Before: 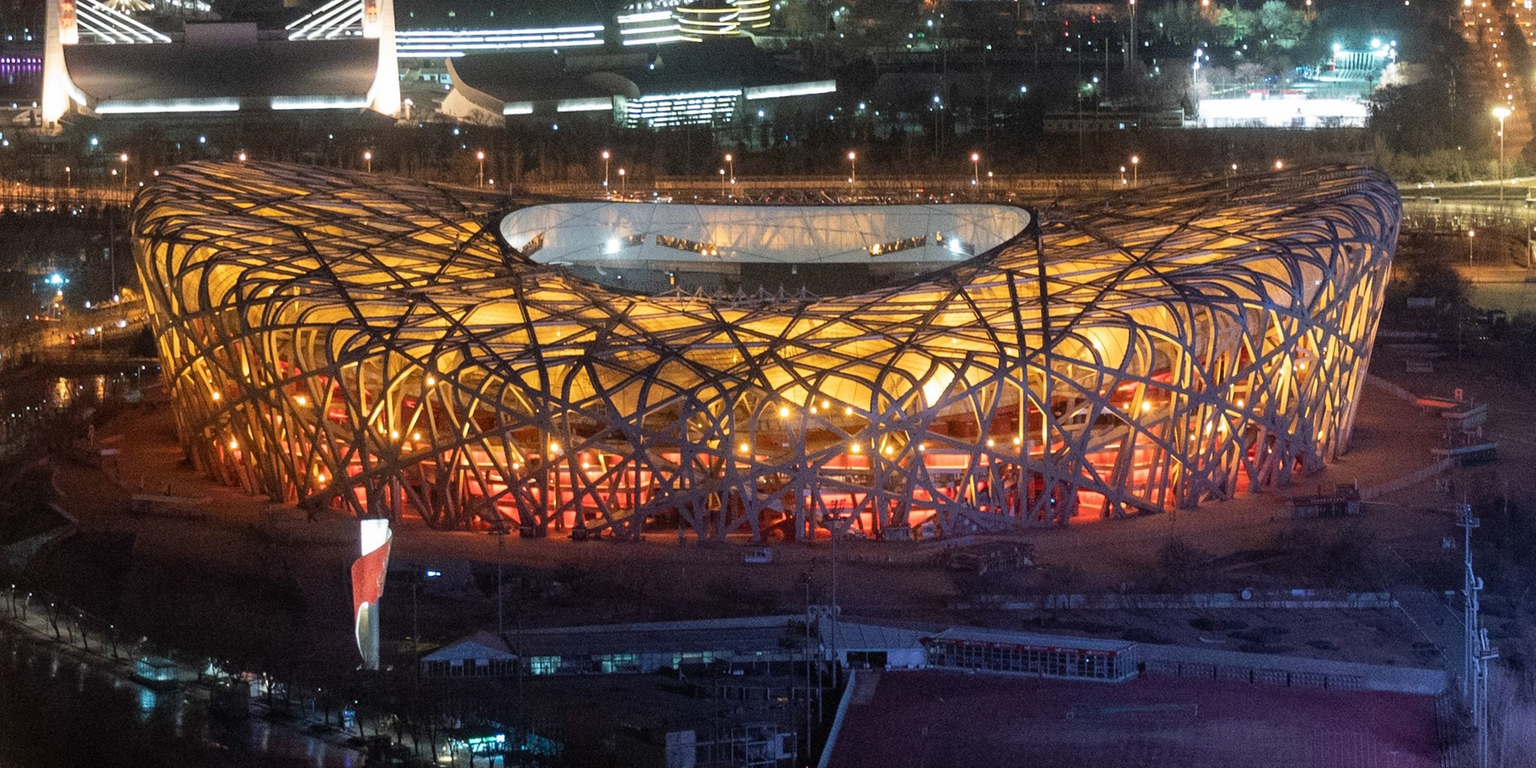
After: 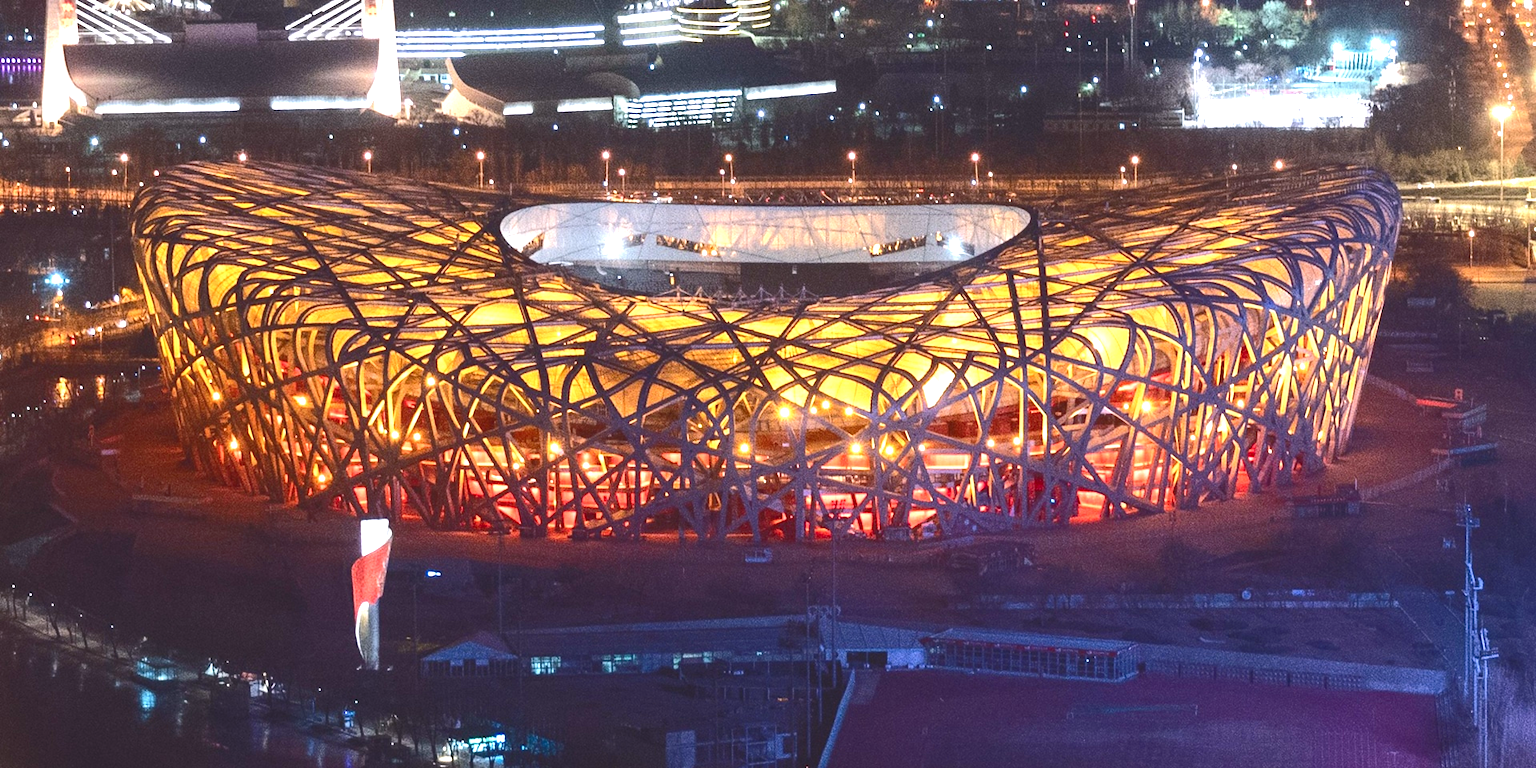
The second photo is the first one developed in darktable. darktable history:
exposure: black level correction 0, exposure 1.125 EV, compensate exposure bias true, compensate highlight preservation false
tone curve: curves: ch0 [(0, 0.142) (0.384, 0.314) (0.752, 0.711) (0.991, 0.95)]; ch1 [(0.006, 0.129) (0.346, 0.384) (1, 1)]; ch2 [(0.003, 0.057) (0.261, 0.248) (1, 1)], color space Lab, independent channels
